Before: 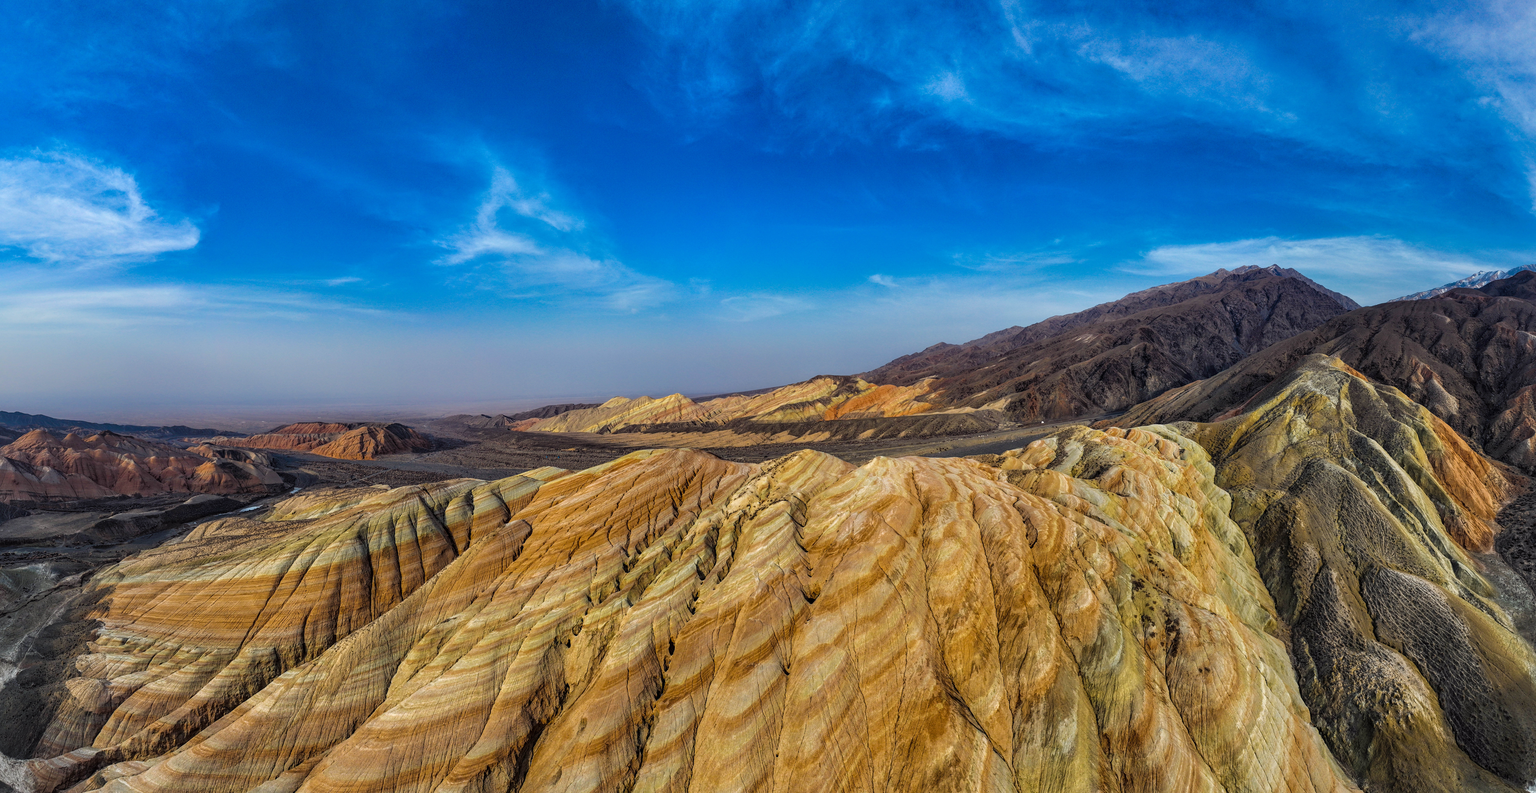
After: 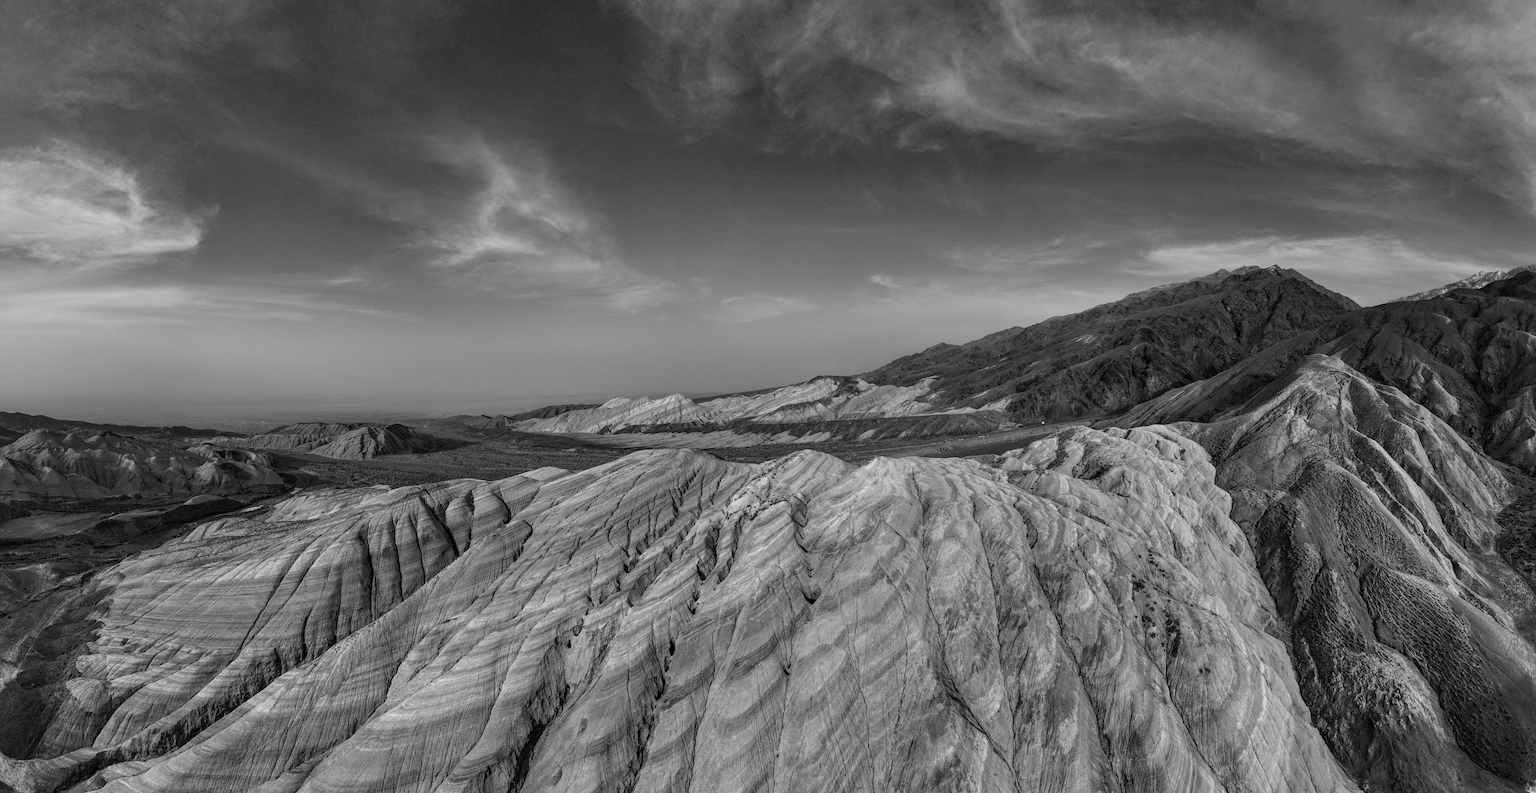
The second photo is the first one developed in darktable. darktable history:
color balance rgb: shadows lift › luminance -20.31%, perceptual saturation grading › global saturation 20%, perceptual saturation grading › highlights -14.092%, perceptual saturation grading › shadows 49.721%, global vibrance 28.523%
exposure: exposure -0.156 EV, compensate exposure bias true, compensate highlight preservation false
contrast brightness saturation: saturation -0.983
